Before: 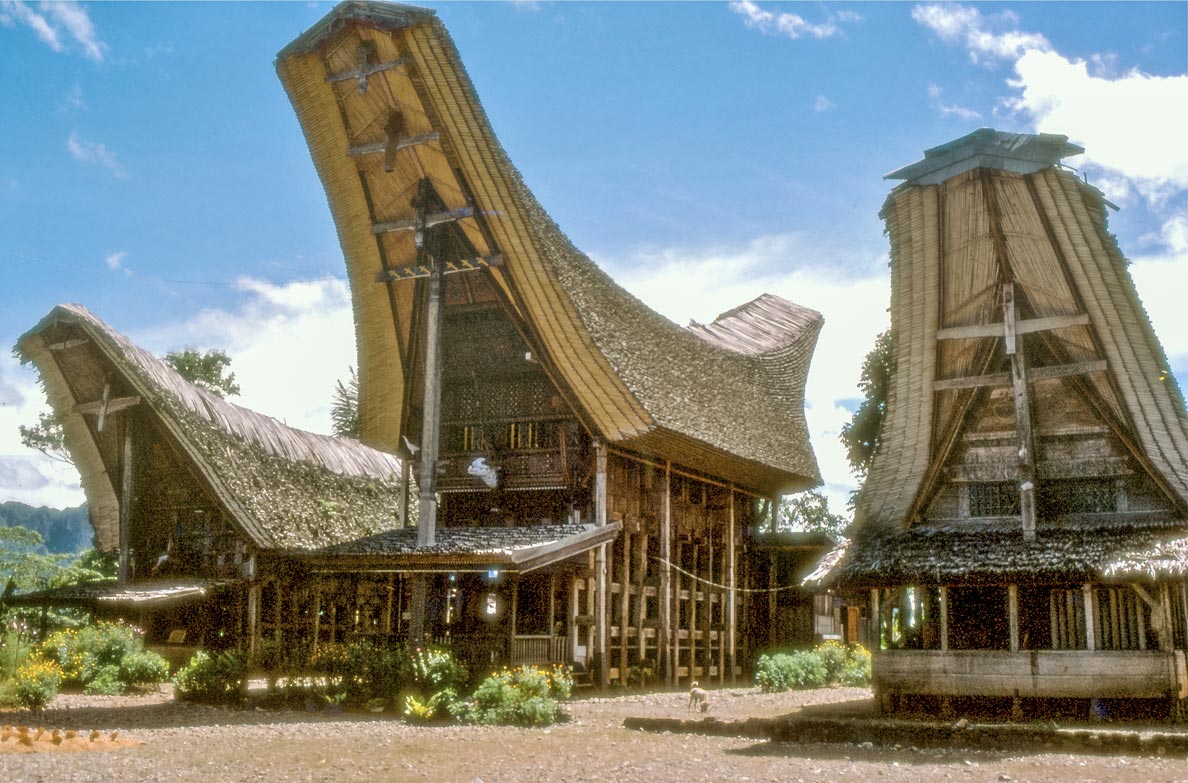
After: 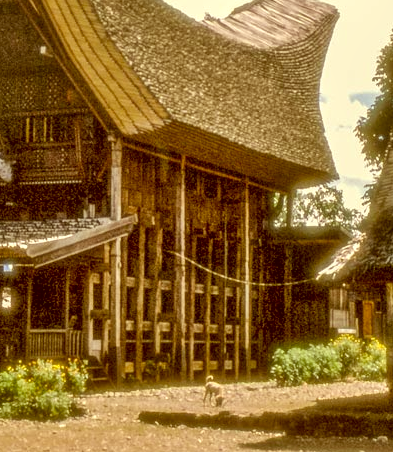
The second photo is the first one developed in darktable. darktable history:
white balance: red 0.974, blue 1.044
color correction: highlights a* 1.12, highlights b* 24.26, shadows a* 15.58, shadows b* 24.26
local contrast: on, module defaults
crop: left 40.878%, top 39.176%, right 25.993%, bottom 3.081%
